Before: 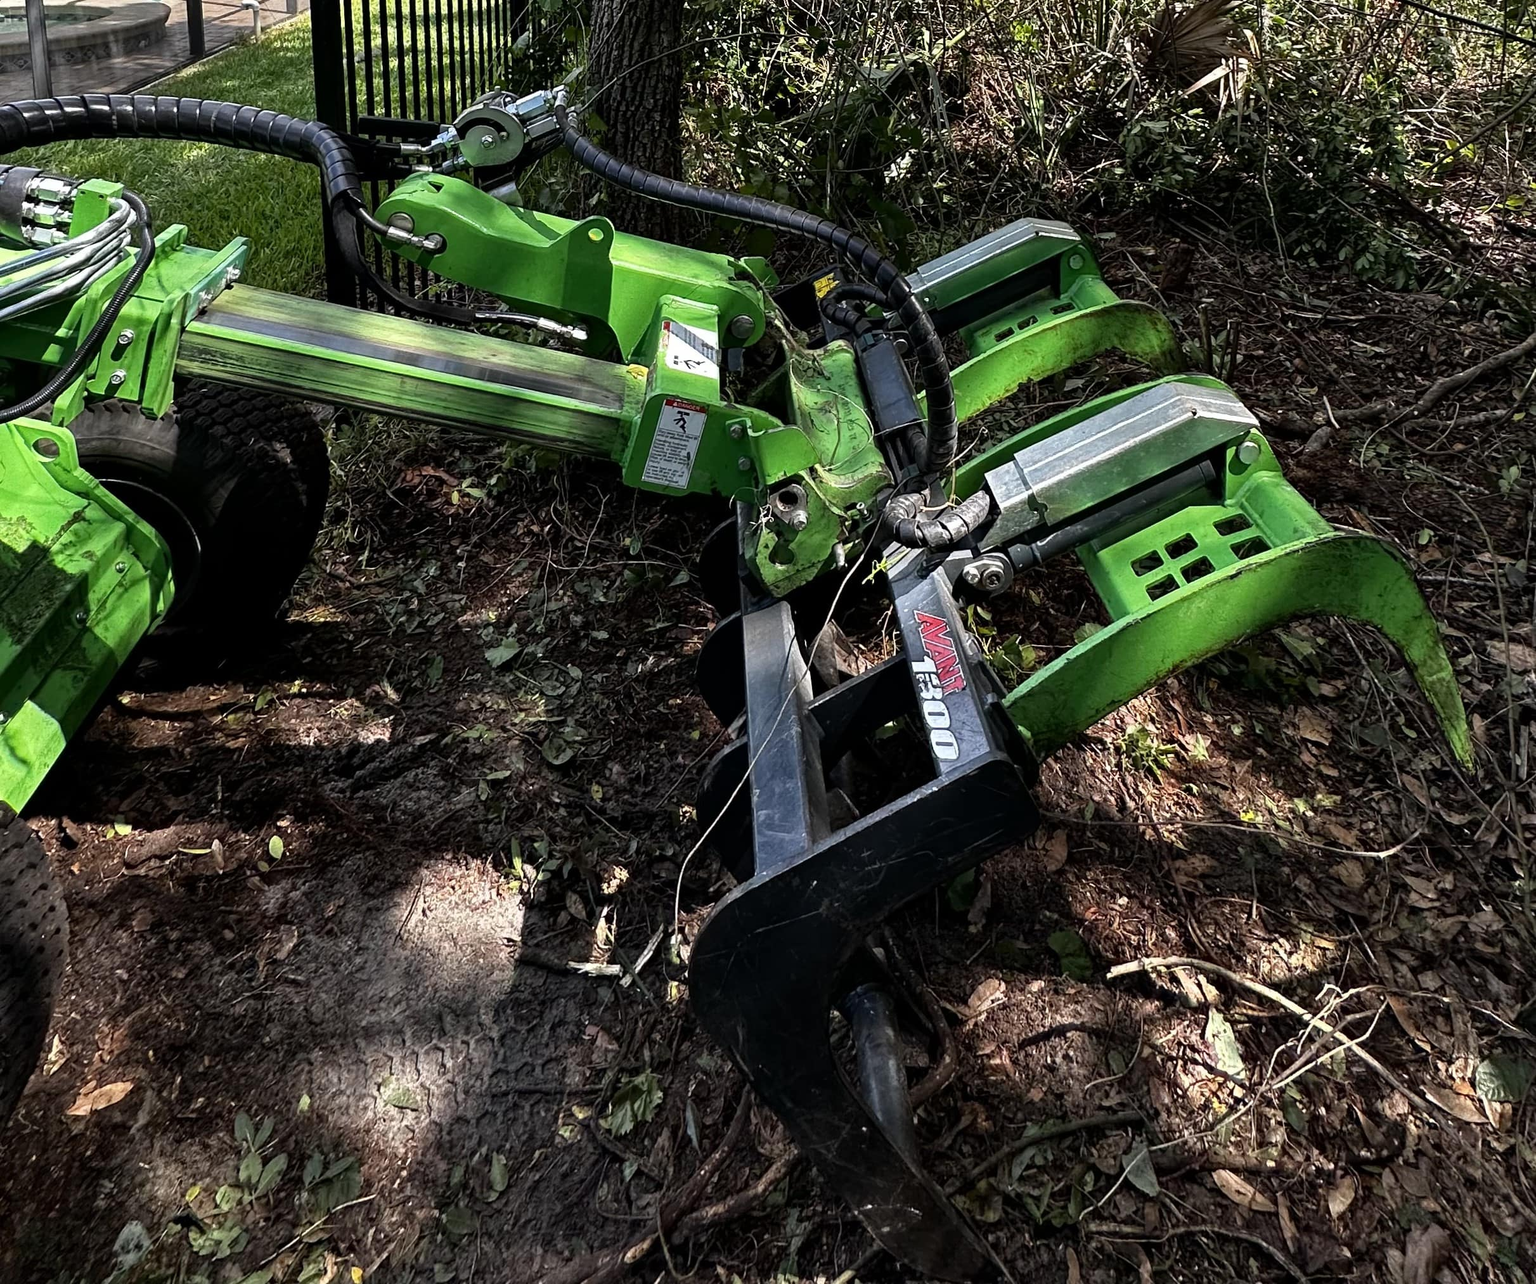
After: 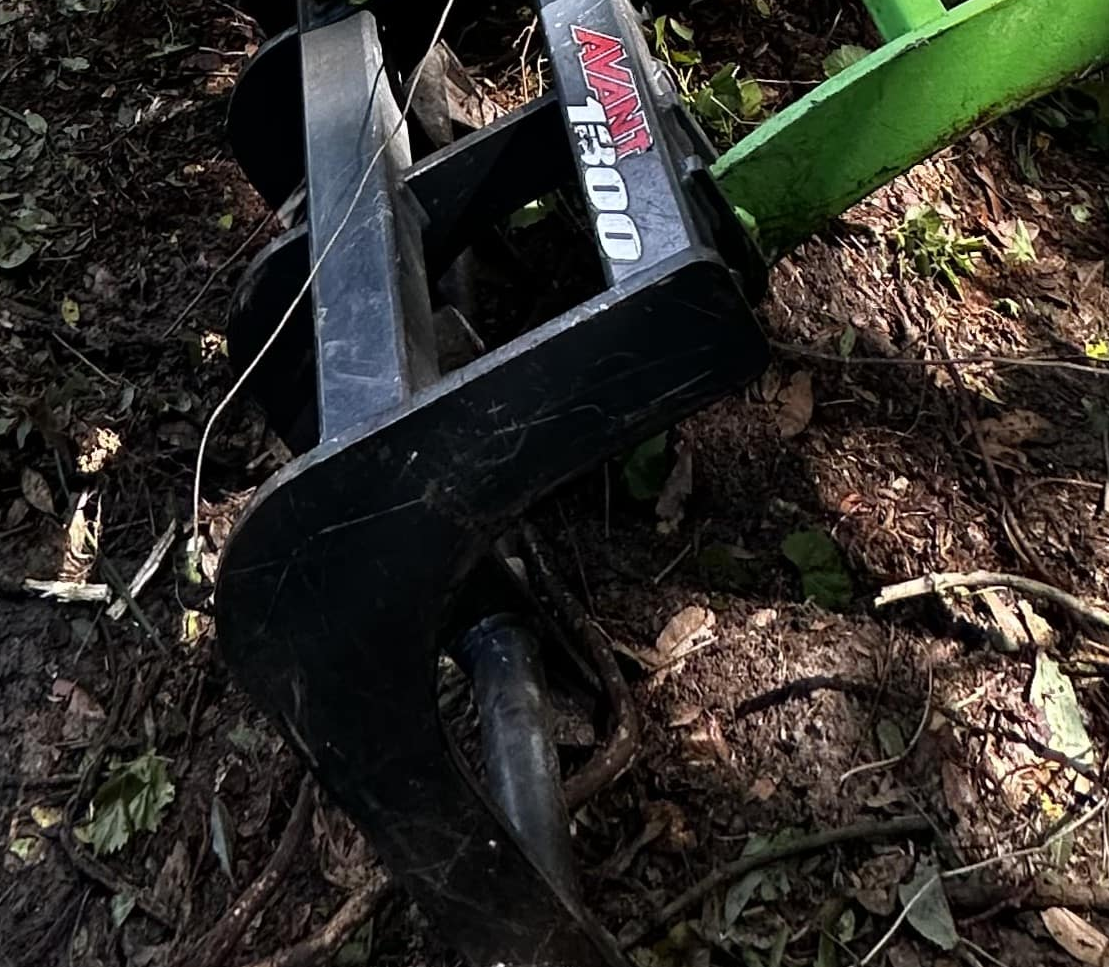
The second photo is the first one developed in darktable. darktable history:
color correction: highlights a* 0.005, highlights b* -0.499
crop: left 35.971%, top 46.304%, right 18.228%, bottom 5.927%
